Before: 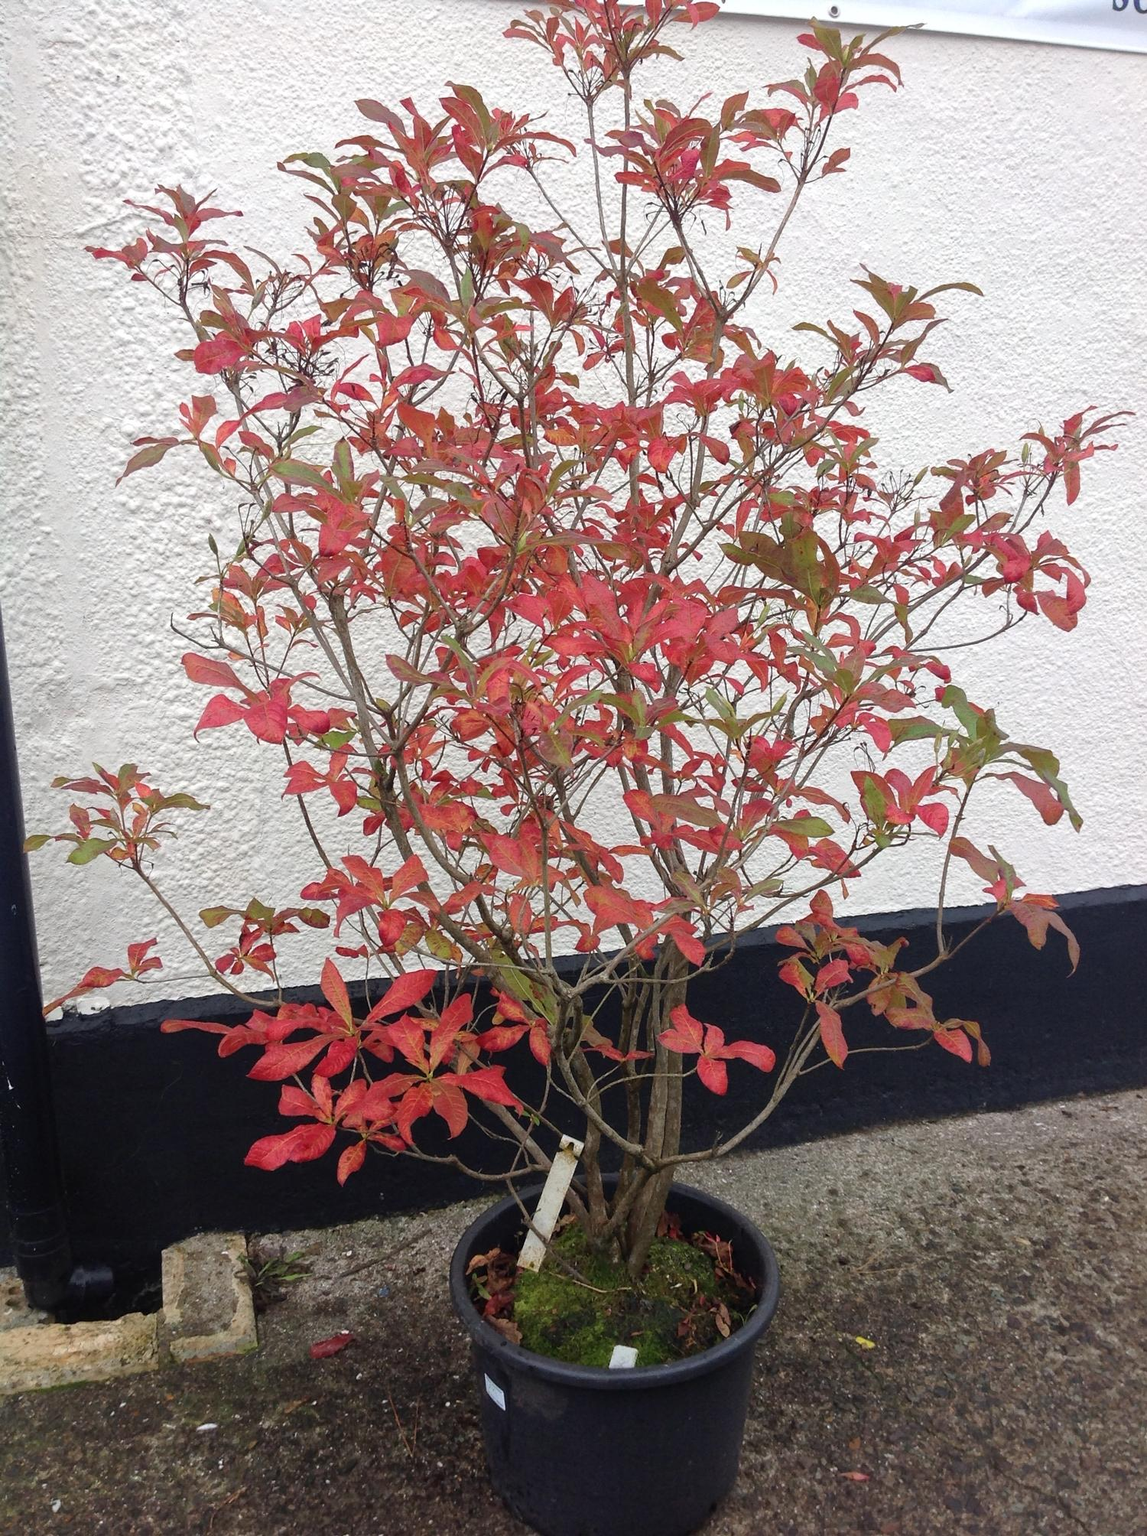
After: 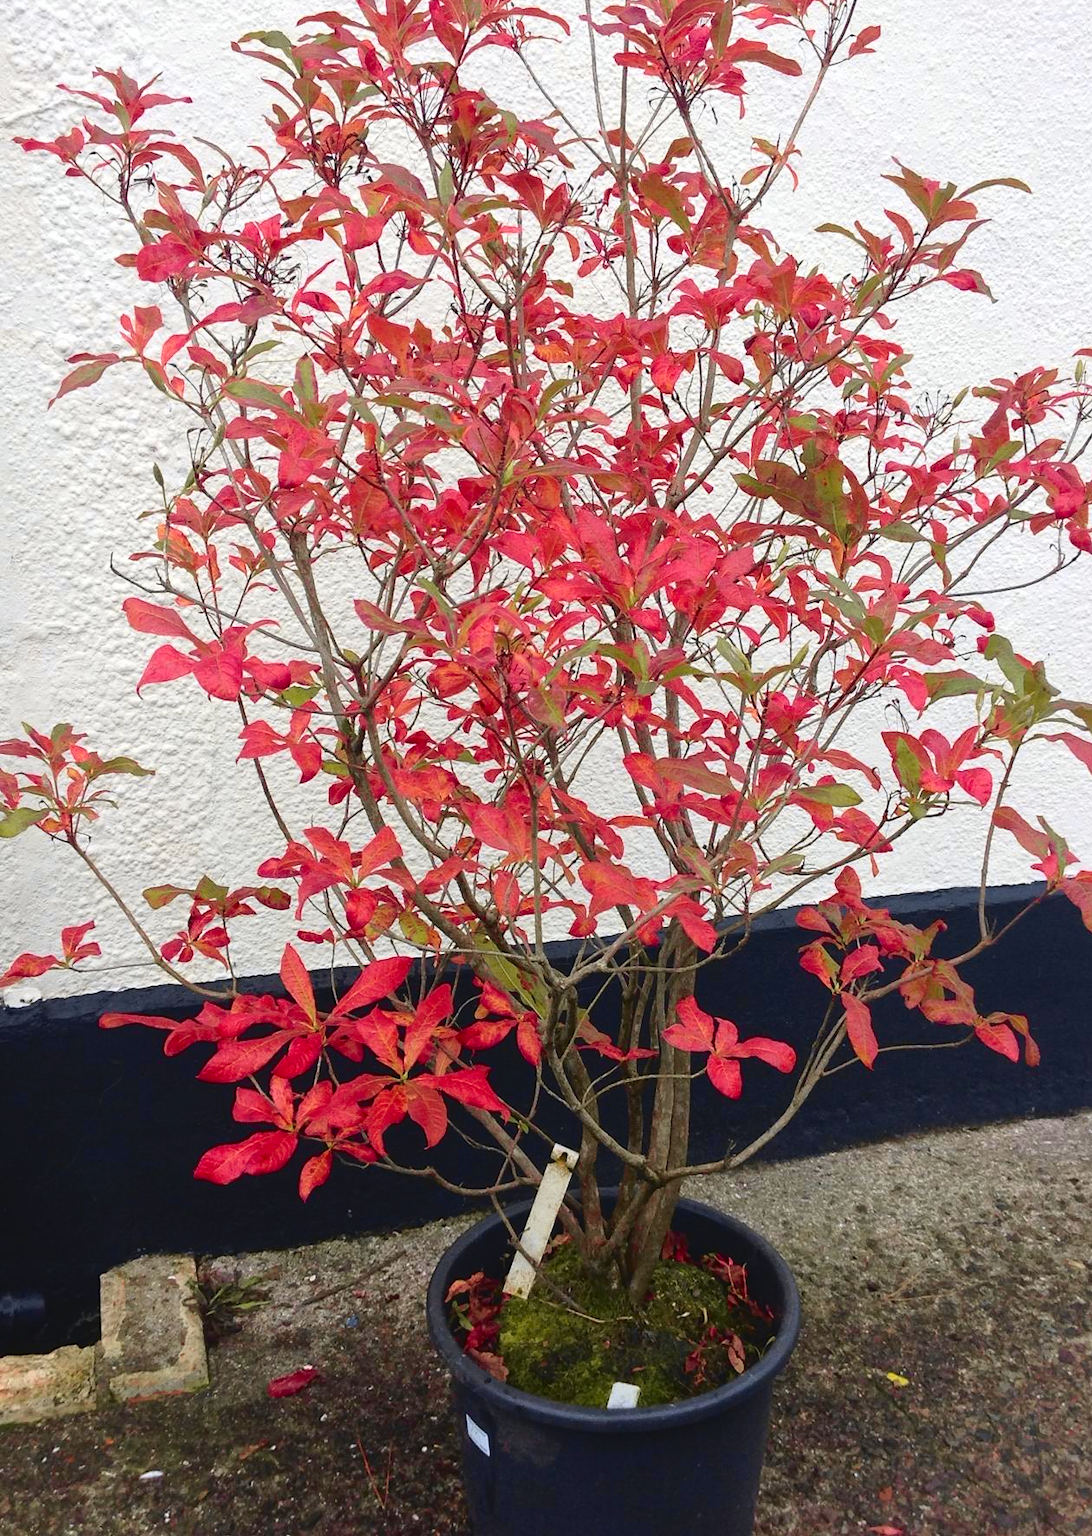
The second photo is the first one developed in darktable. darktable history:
crop: left 6.446%, top 8.188%, right 9.538%, bottom 3.548%
tone curve: curves: ch0 [(0, 0.036) (0.119, 0.115) (0.466, 0.498) (0.715, 0.767) (0.817, 0.865) (1, 0.998)]; ch1 [(0, 0) (0.377, 0.416) (0.44, 0.461) (0.487, 0.49) (0.514, 0.517) (0.536, 0.577) (0.66, 0.724) (1, 1)]; ch2 [(0, 0) (0.38, 0.405) (0.463, 0.443) (0.492, 0.486) (0.526, 0.541) (0.578, 0.598) (0.653, 0.698) (1, 1)], color space Lab, independent channels, preserve colors none
